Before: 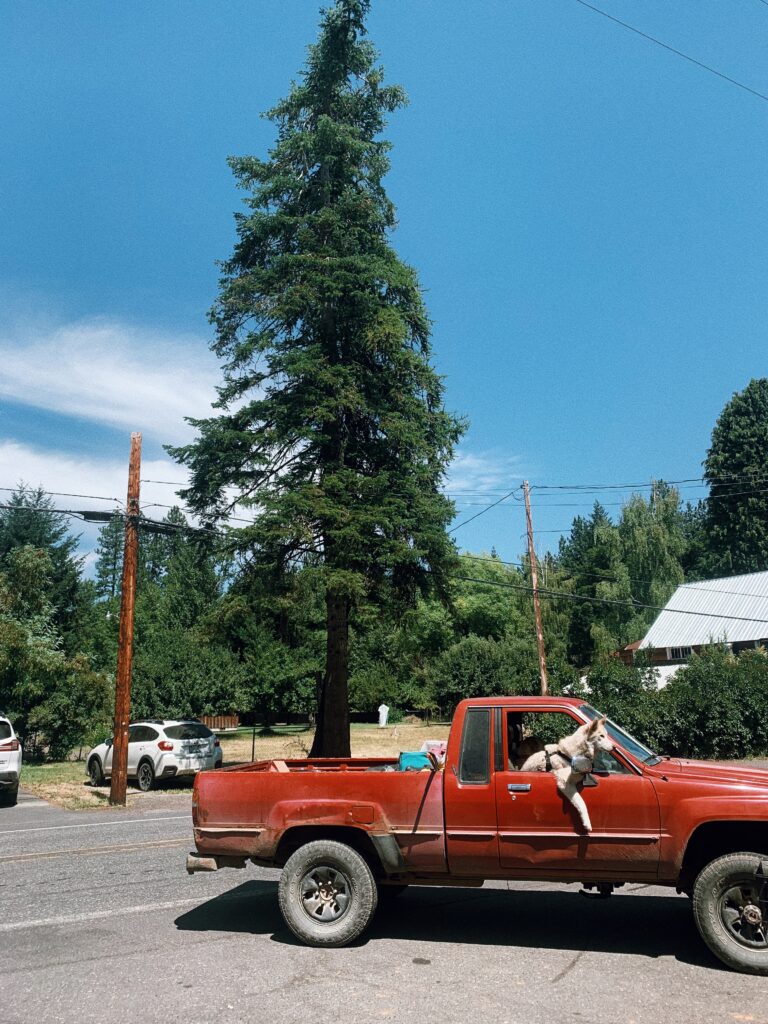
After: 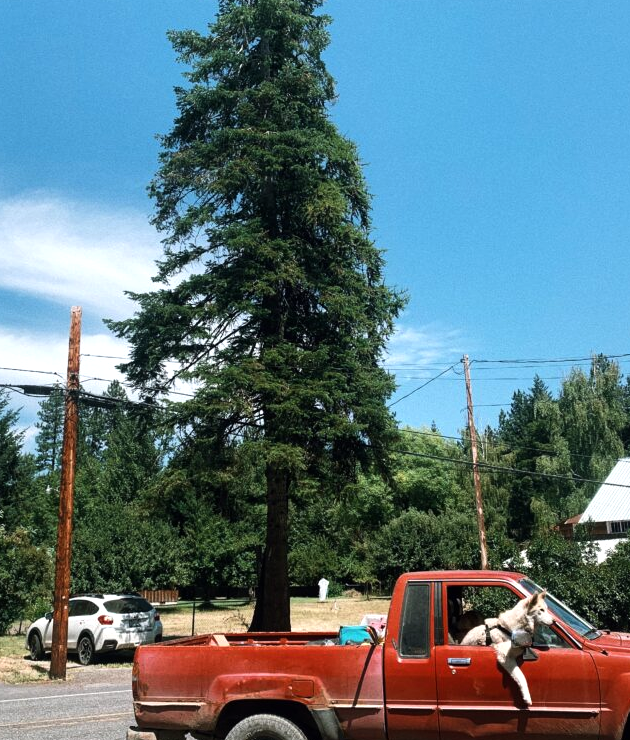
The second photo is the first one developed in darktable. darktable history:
tone equalizer: -8 EV -0.426 EV, -7 EV -0.421 EV, -6 EV -0.36 EV, -5 EV -0.219 EV, -3 EV 0.192 EV, -2 EV 0.361 EV, -1 EV 0.363 EV, +0 EV 0.433 EV, edges refinement/feathering 500, mask exposure compensation -1.57 EV, preserve details no
crop: left 7.92%, top 12.32%, right 10.047%, bottom 15.412%
